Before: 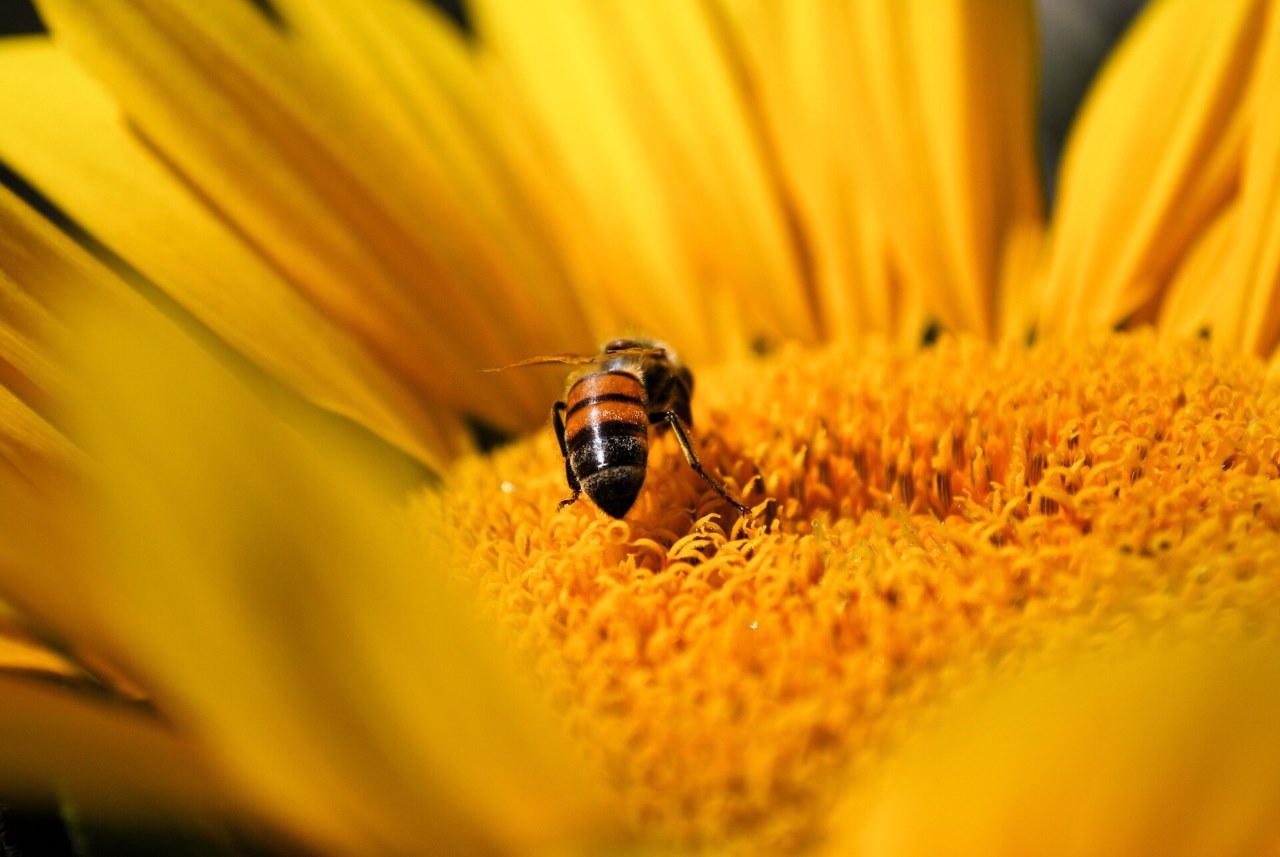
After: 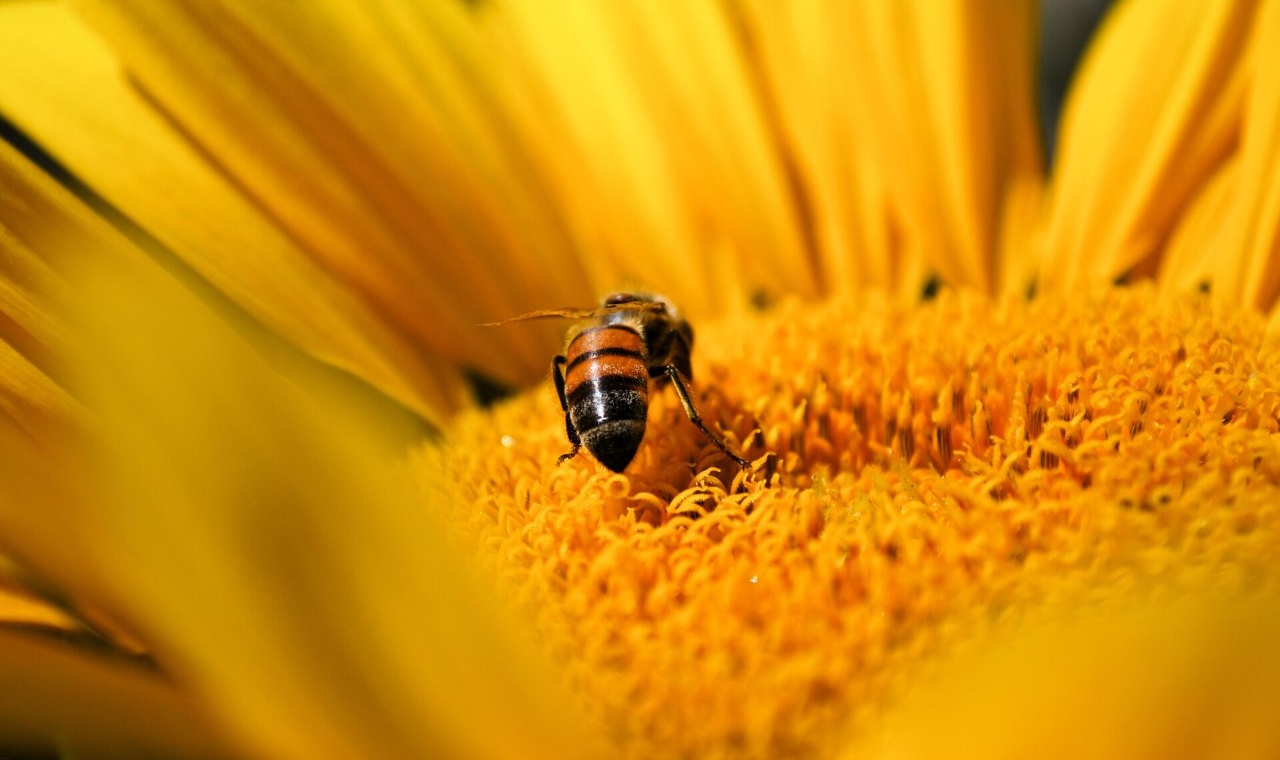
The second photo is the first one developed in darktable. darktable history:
crop and rotate: top 5.444%, bottom 5.806%
